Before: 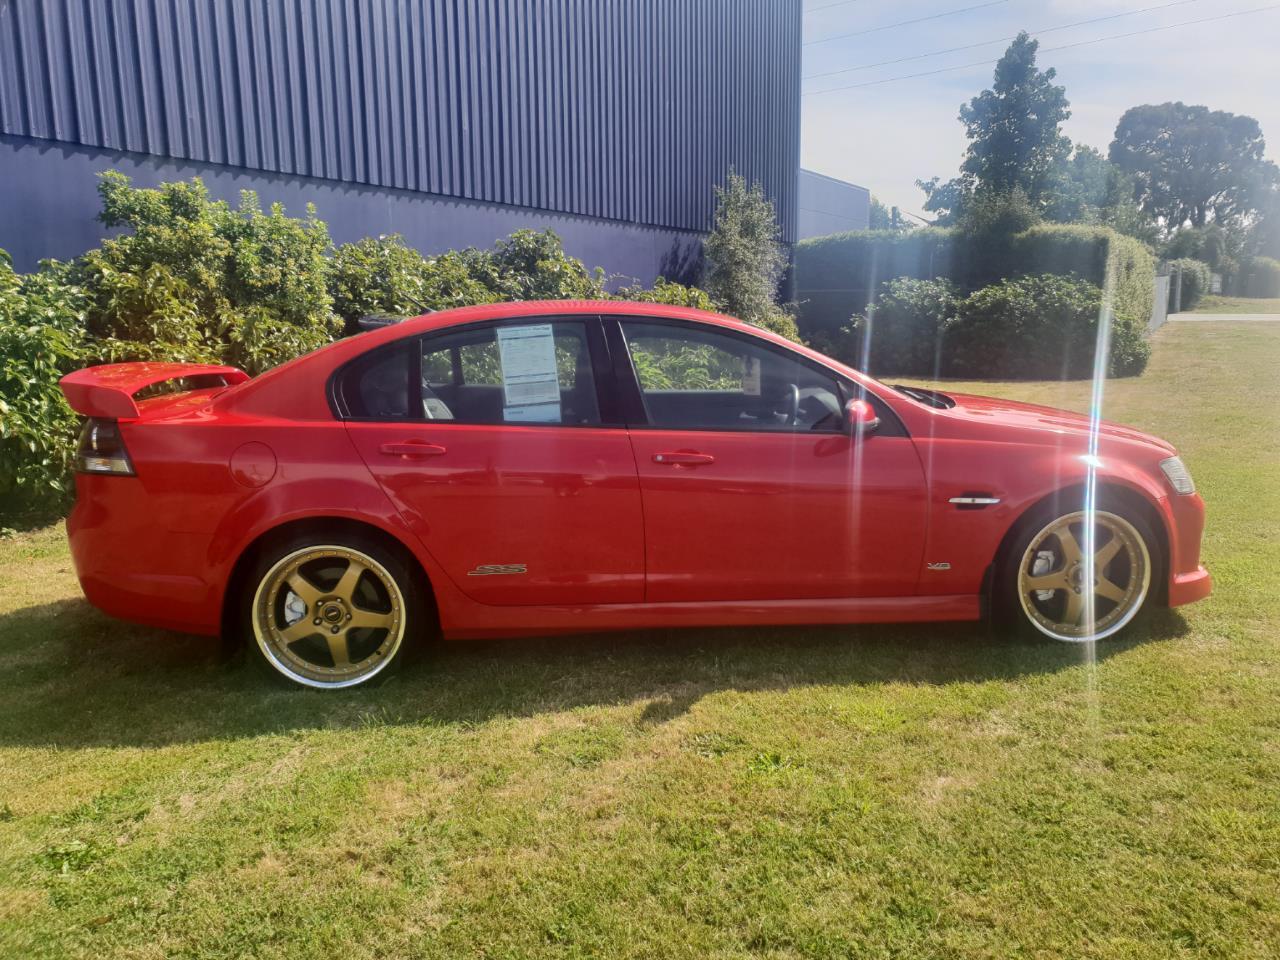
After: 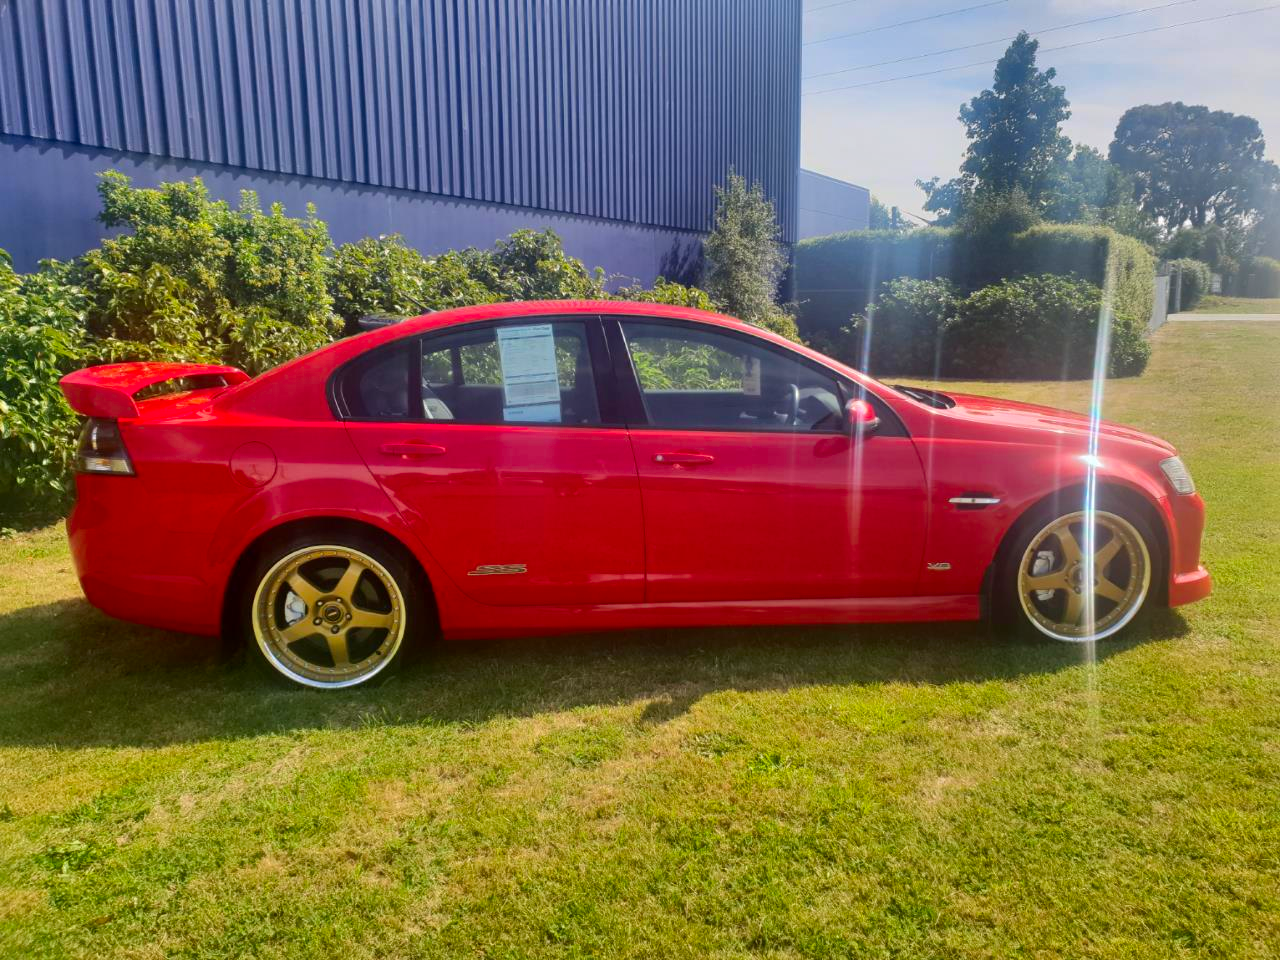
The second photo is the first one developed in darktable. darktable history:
shadows and highlights: low approximation 0.01, soften with gaussian
contrast brightness saturation: brightness -0.017, saturation 0.361
